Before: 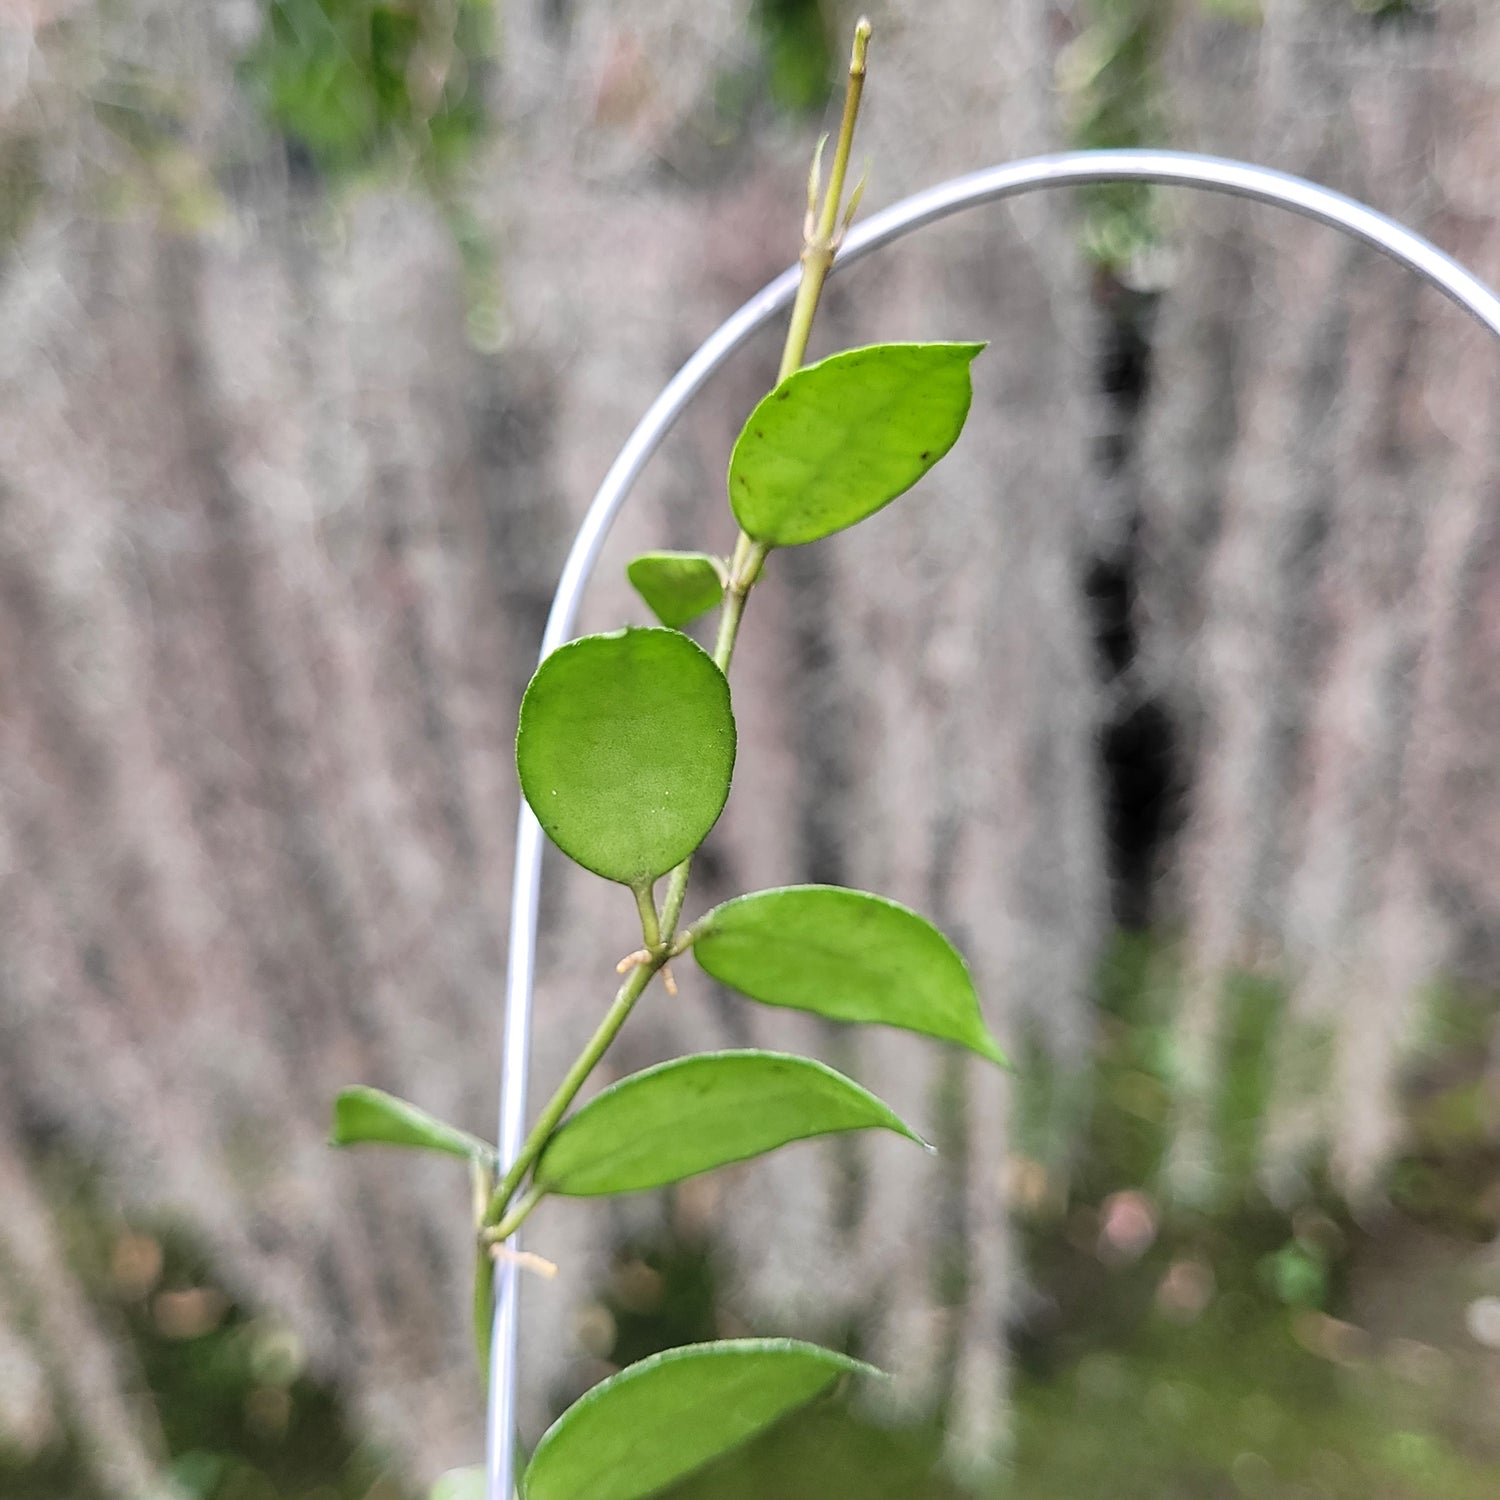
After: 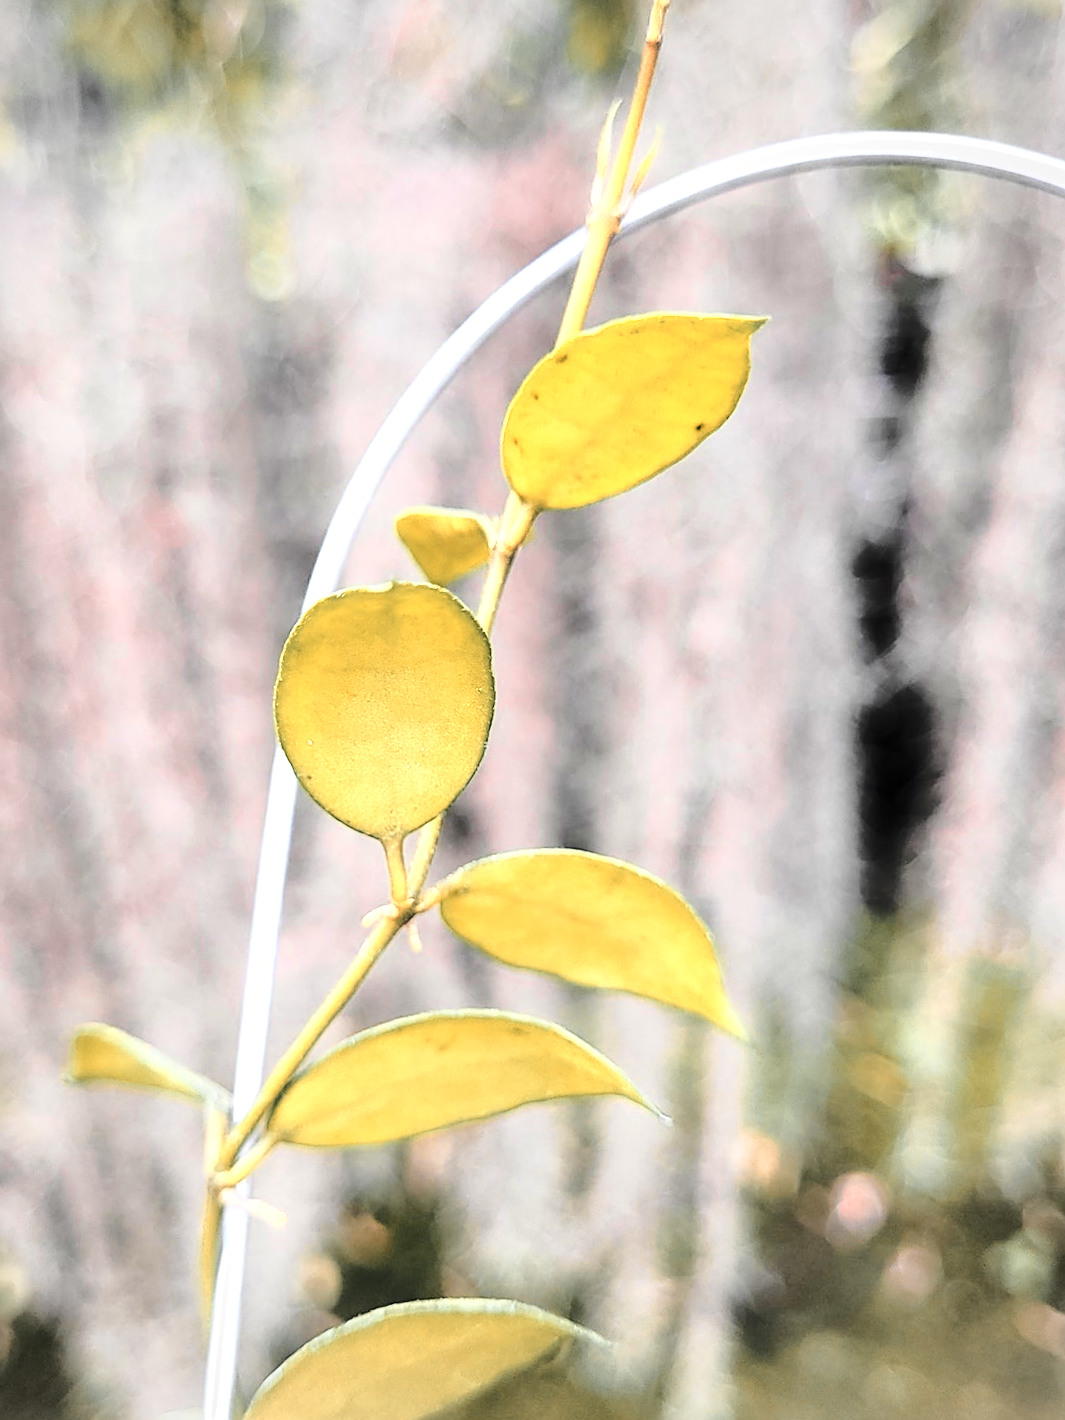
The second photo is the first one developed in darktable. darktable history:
haze removal: strength -0.1, adaptive false
crop and rotate: angle -3.27°, left 14.277%, top 0.028%, right 10.766%, bottom 0.028%
vignetting: brightness -0.167
base curve: curves: ch0 [(0, 0) (0.032, 0.037) (0.105, 0.228) (0.435, 0.76) (0.856, 0.983) (1, 1)]
sharpen: amount 0.2
color zones: curves: ch0 [(0.009, 0.528) (0.136, 0.6) (0.255, 0.586) (0.39, 0.528) (0.522, 0.584) (0.686, 0.736) (0.849, 0.561)]; ch1 [(0.045, 0.781) (0.14, 0.416) (0.257, 0.695) (0.442, 0.032) (0.738, 0.338) (0.818, 0.632) (0.891, 0.741) (1, 0.704)]; ch2 [(0, 0.667) (0.141, 0.52) (0.26, 0.37) (0.474, 0.432) (0.743, 0.286)]
